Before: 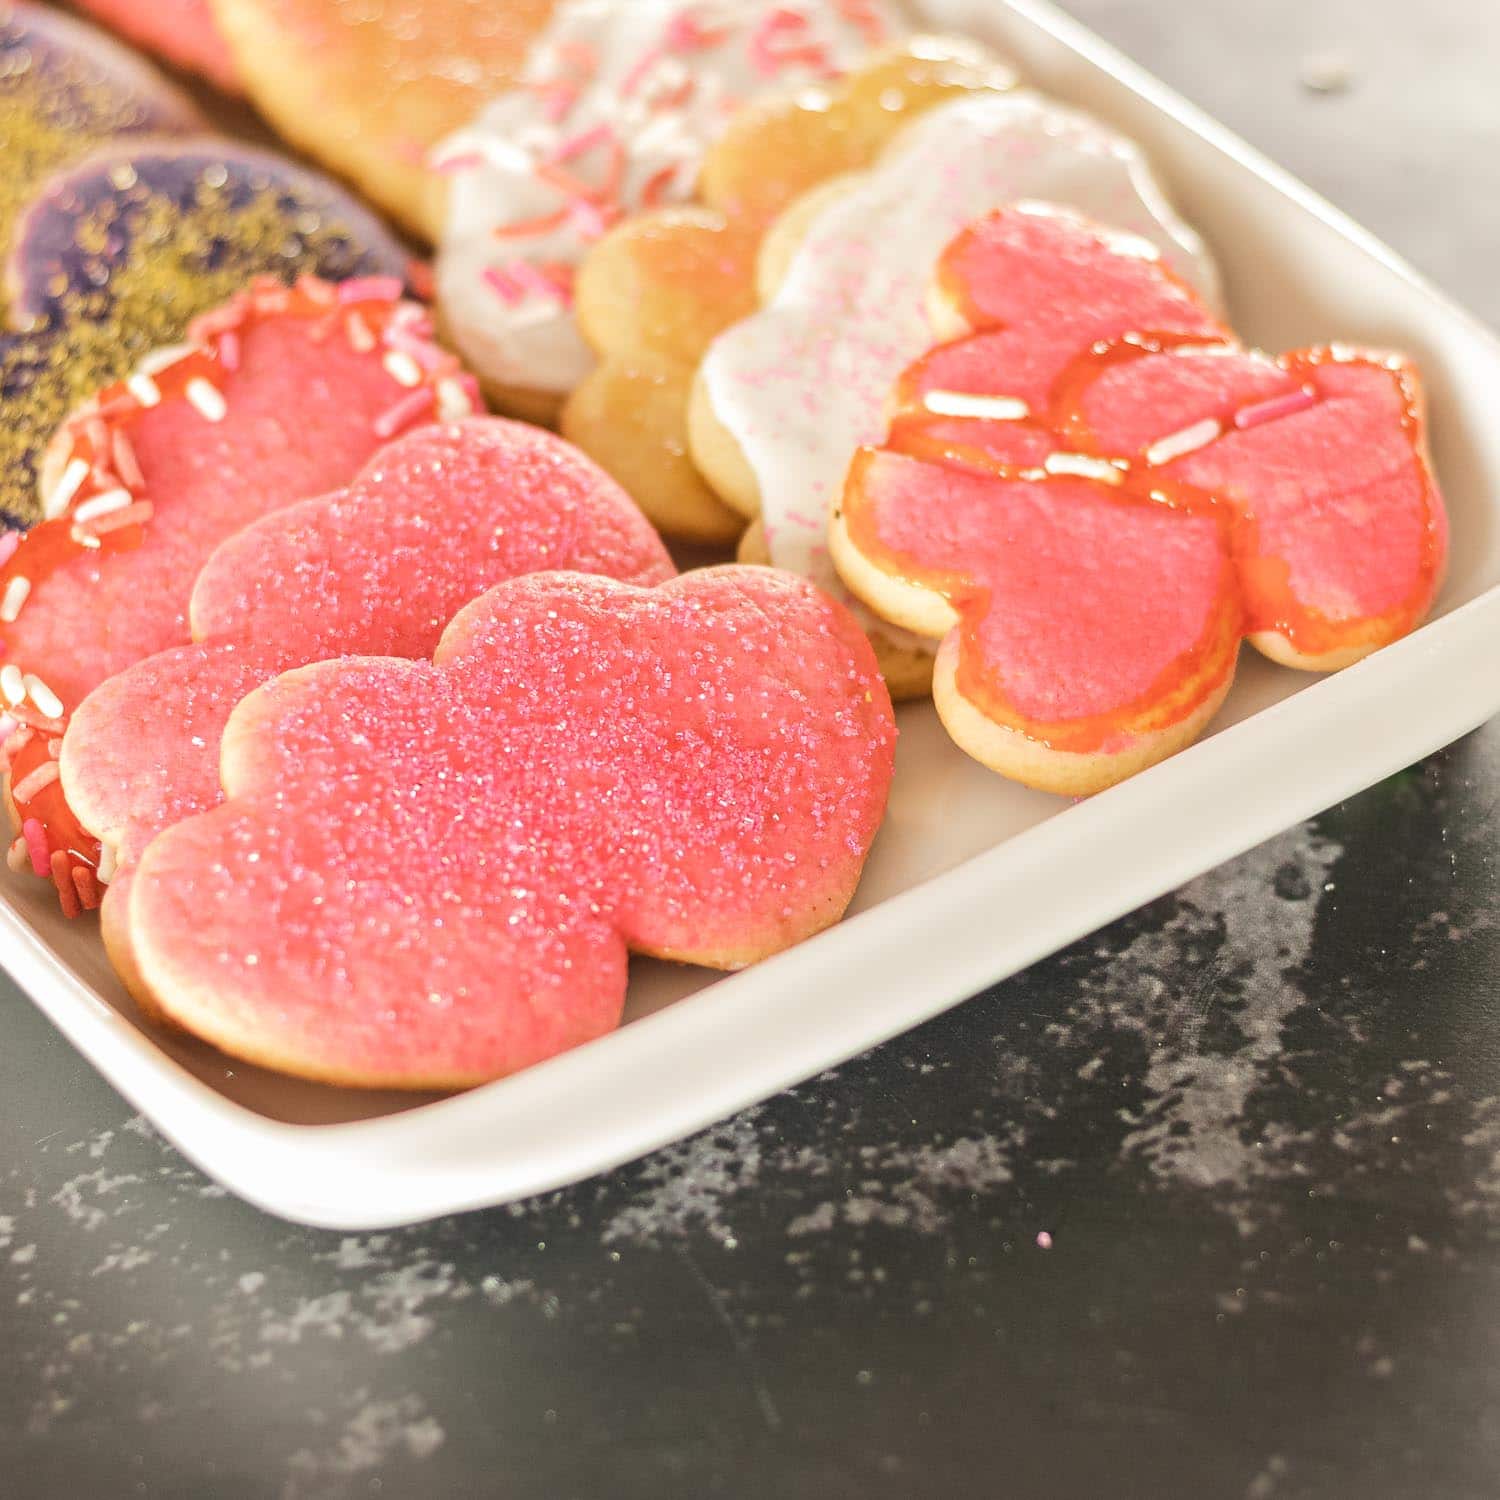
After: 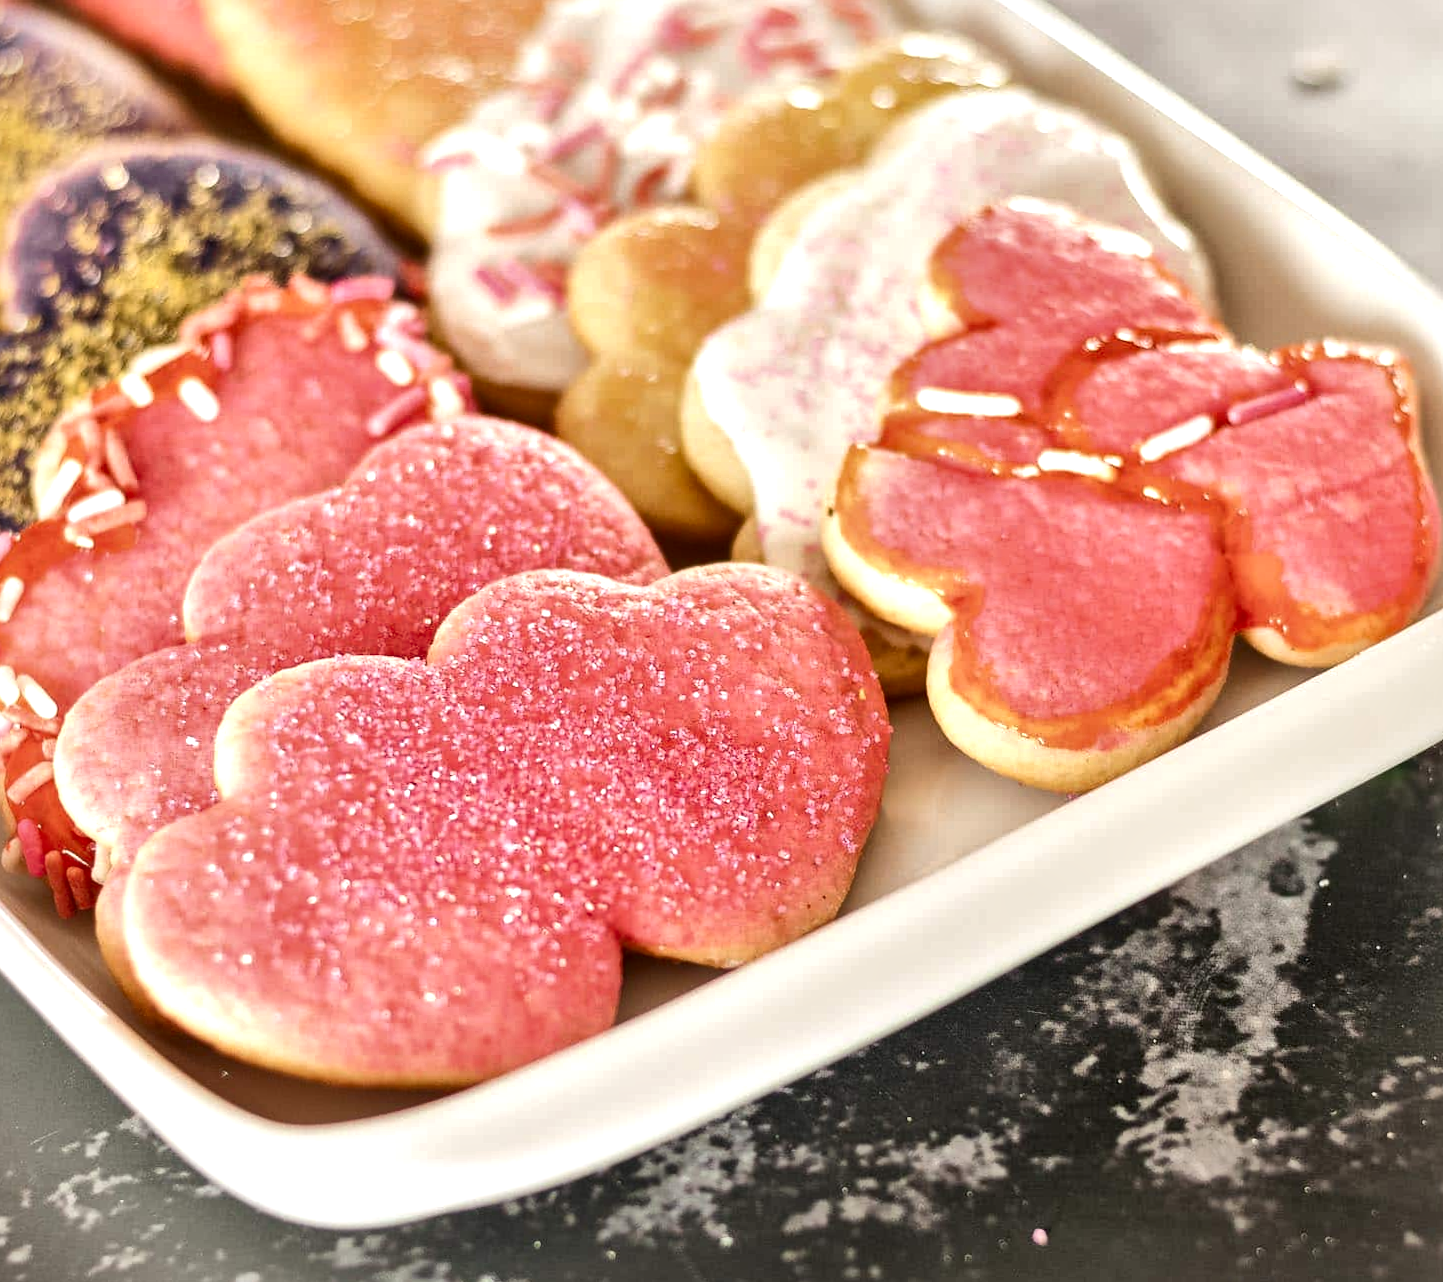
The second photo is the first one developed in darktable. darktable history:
local contrast: mode bilateral grid, contrast 44, coarseness 69, detail 214%, midtone range 0.2
crop and rotate: angle 0.2°, left 0.275%, right 3.127%, bottom 14.18%
